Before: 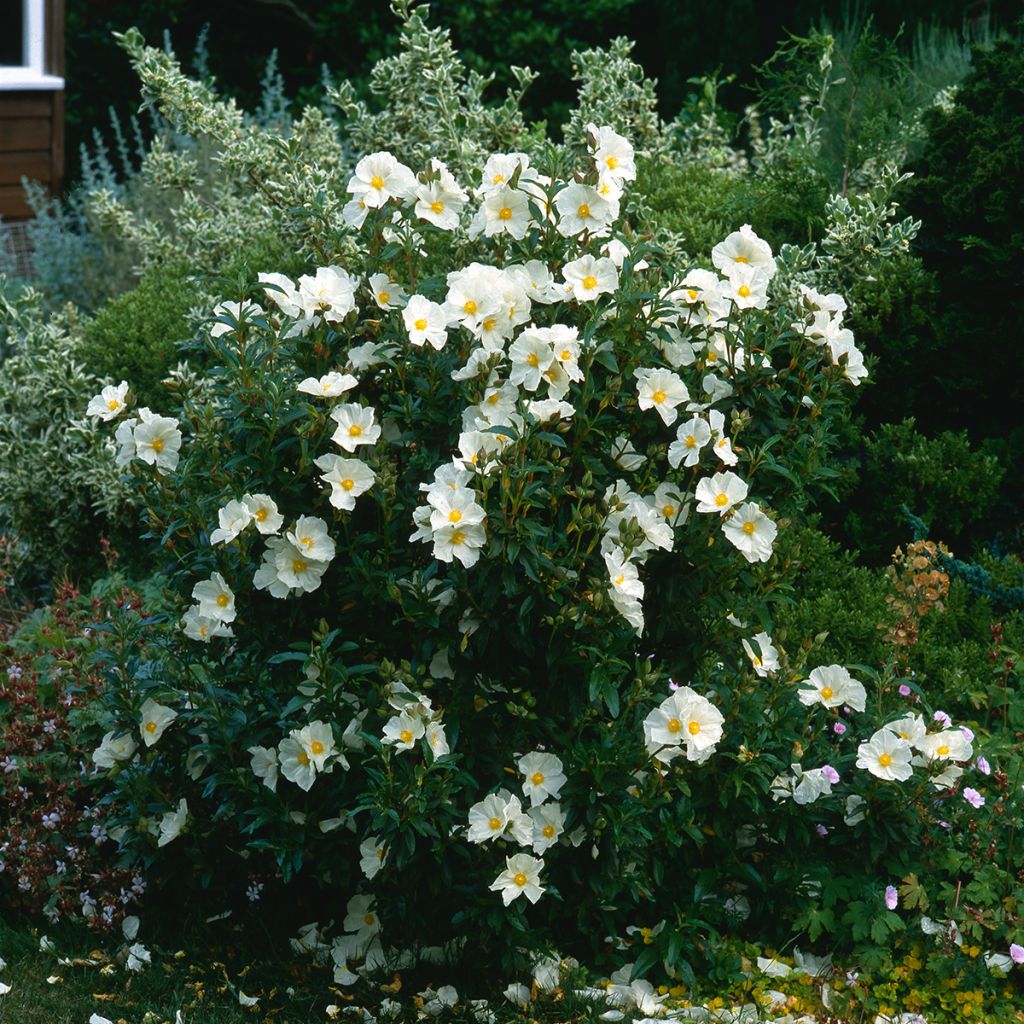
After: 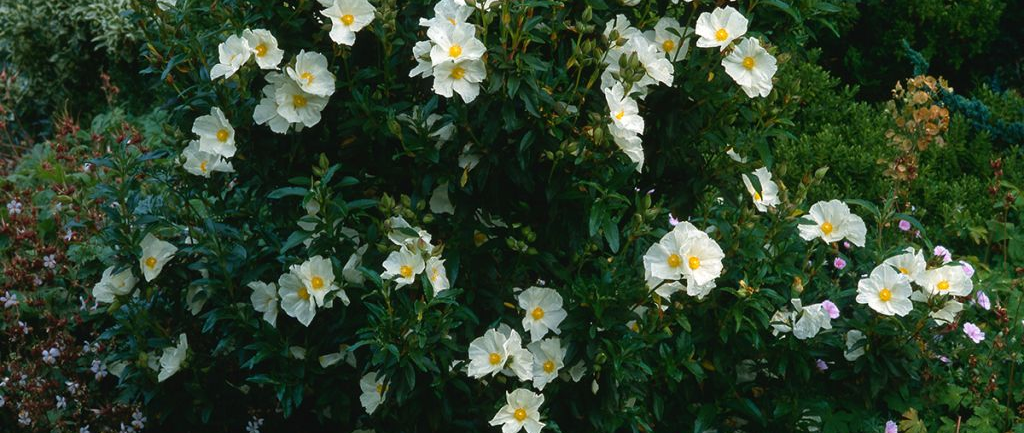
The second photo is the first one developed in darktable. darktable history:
crop: top 45.487%, bottom 12.149%
